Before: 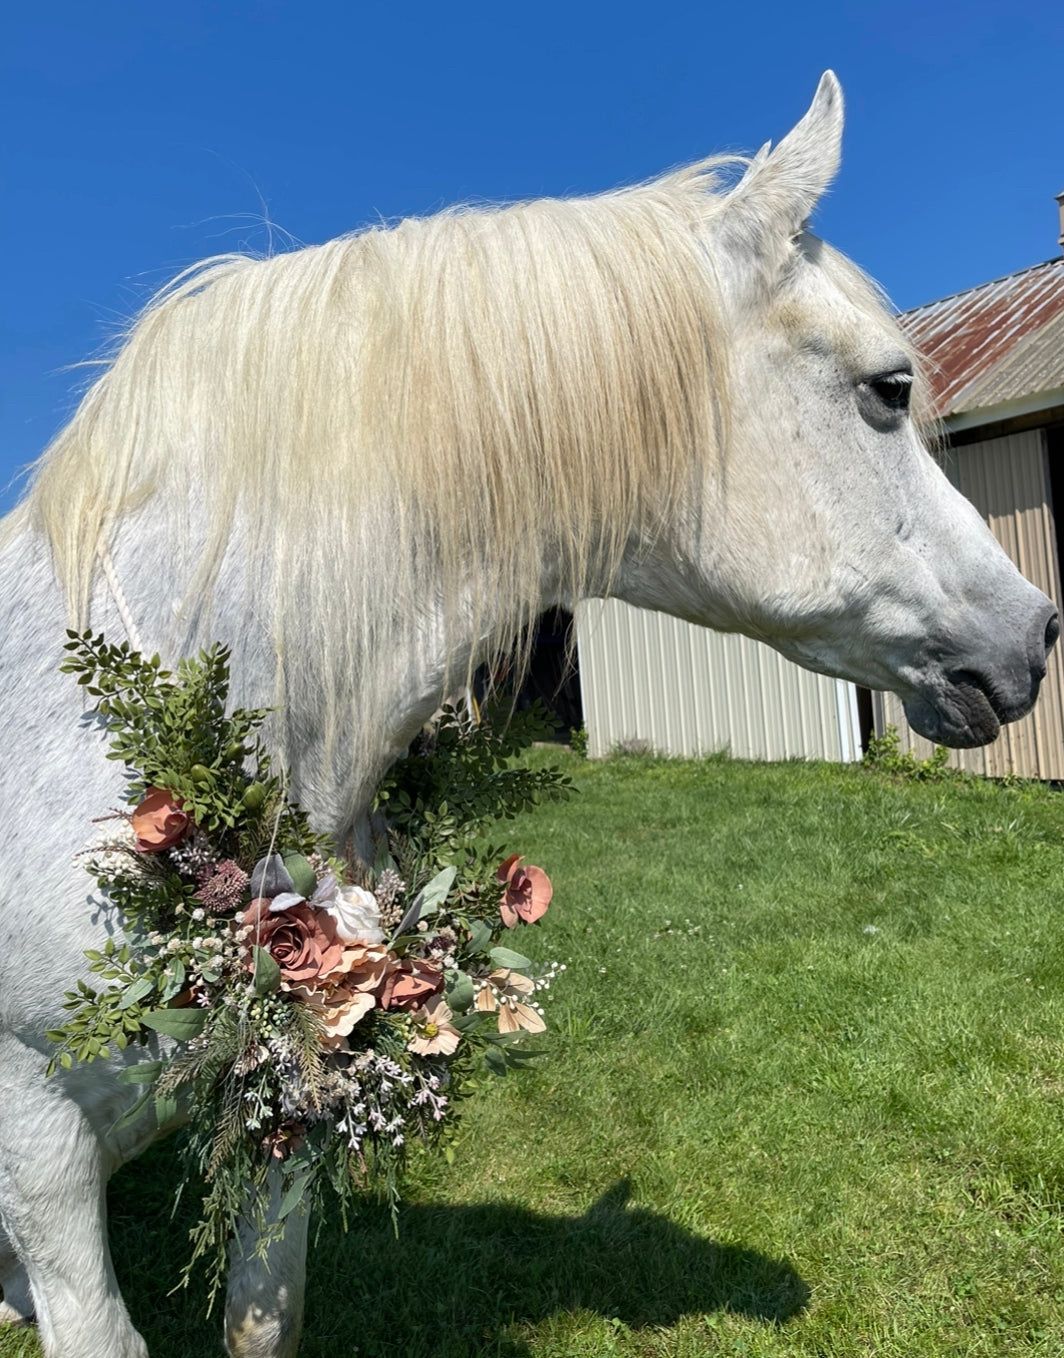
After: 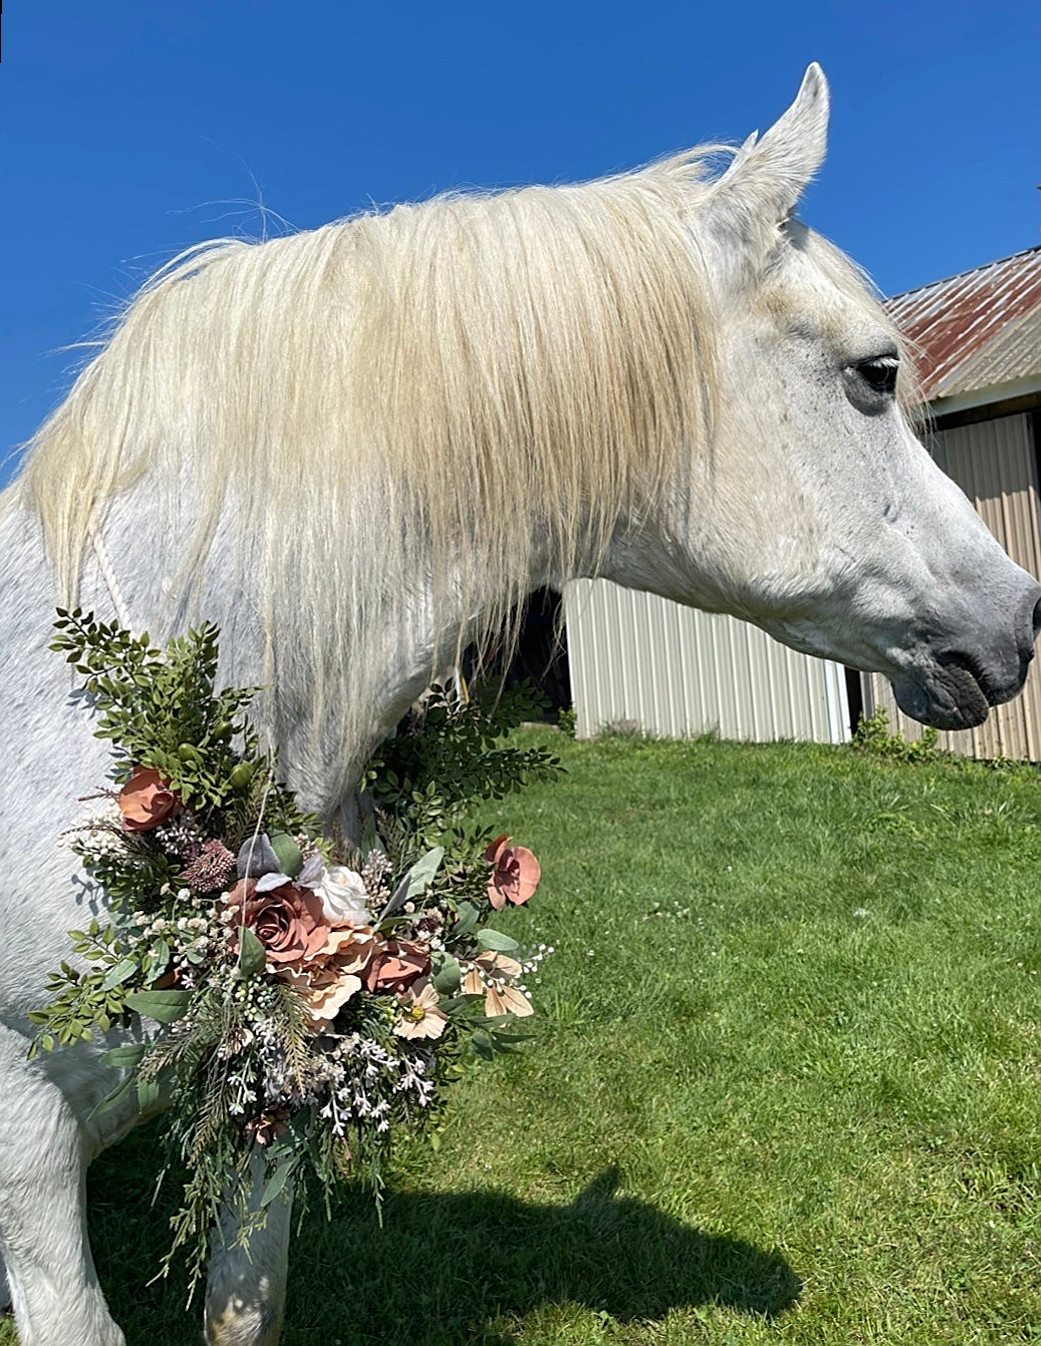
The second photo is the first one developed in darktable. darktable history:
rotate and perspective: rotation 0.226°, lens shift (vertical) -0.042, crop left 0.023, crop right 0.982, crop top 0.006, crop bottom 0.994
sharpen: on, module defaults
